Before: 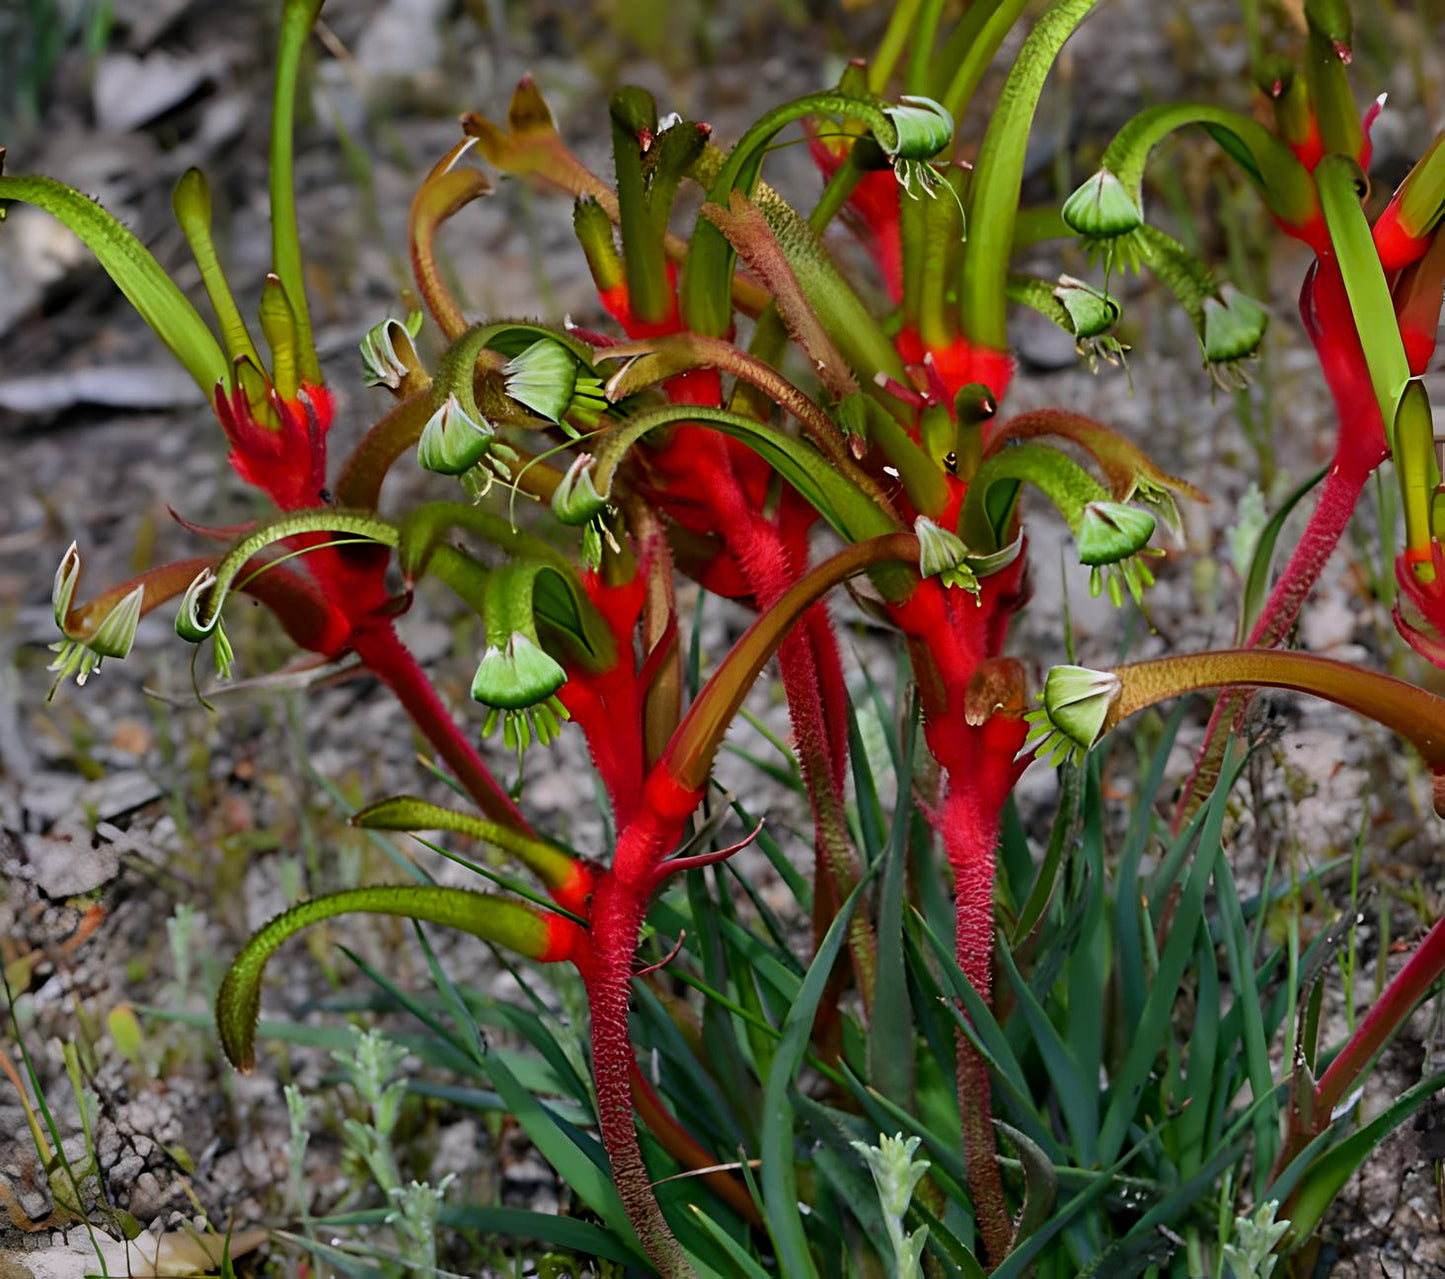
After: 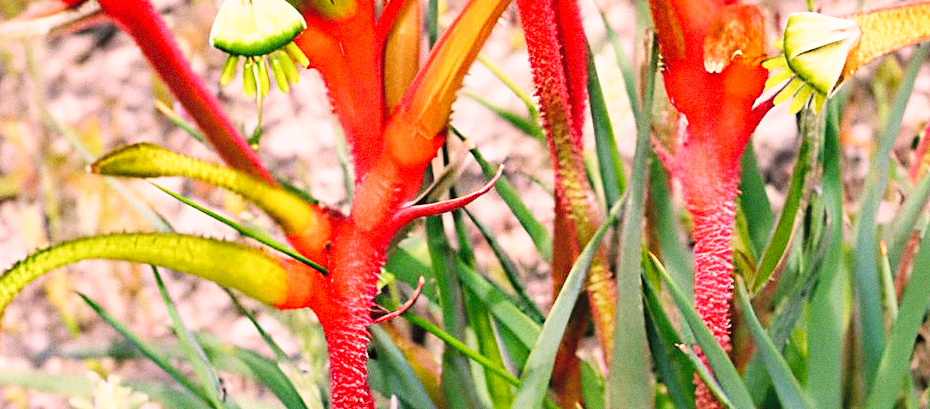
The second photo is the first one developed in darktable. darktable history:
base curve: curves: ch0 [(0, 0) (0.008, 0.007) (0.022, 0.029) (0.048, 0.089) (0.092, 0.197) (0.191, 0.399) (0.275, 0.534) (0.357, 0.65) (0.477, 0.78) (0.542, 0.833) (0.799, 0.973) (1, 1)], preserve colors none
exposure: black level correction 0, exposure 1.1 EV, compensate exposure bias true, compensate highlight preservation false
color correction: highlights a* 12.23, highlights b* 5.41
grain: coarseness 0.09 ISO
crop: left 18.091%, top 51.13%, right 17.525%, bottom 16.85%
white balance: red 1.127, blue 0.943
contrast brightness saturation: brightness 0.13
